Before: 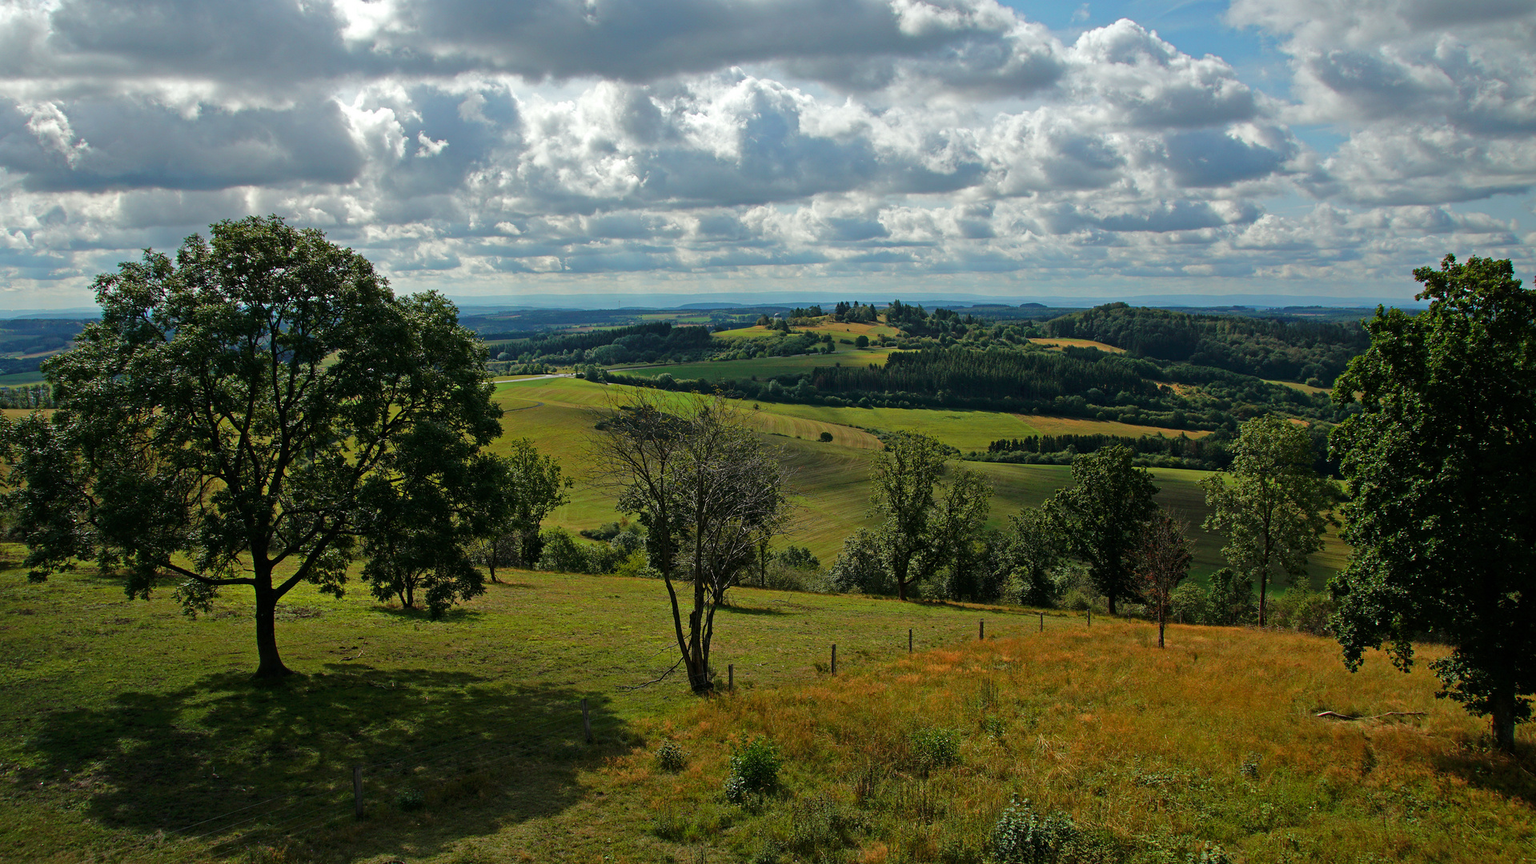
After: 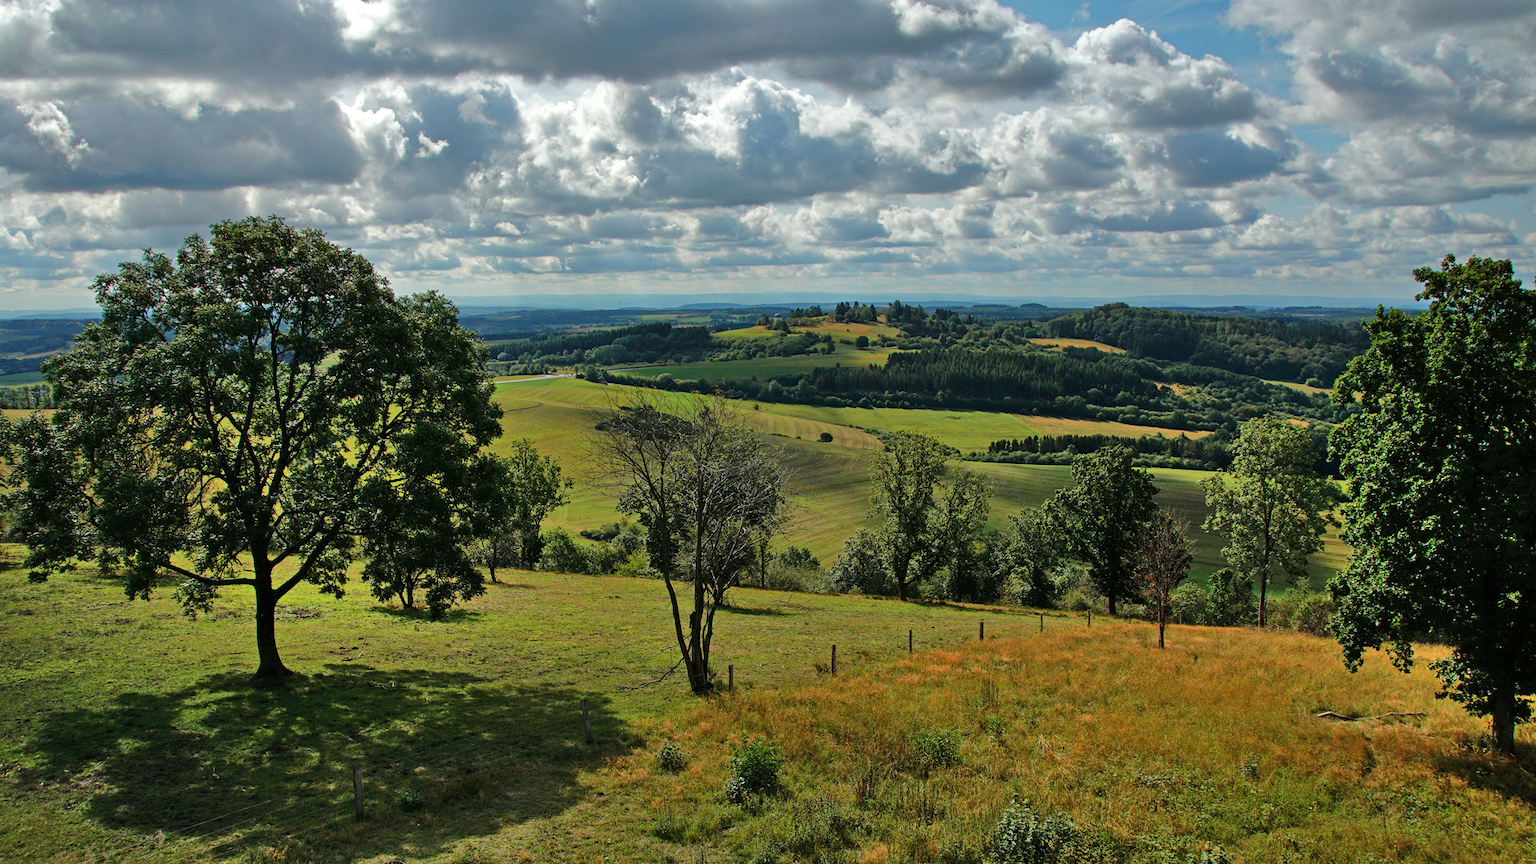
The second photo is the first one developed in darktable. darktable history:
shadows and highlights: shadows 60.84, soften with gaussian
